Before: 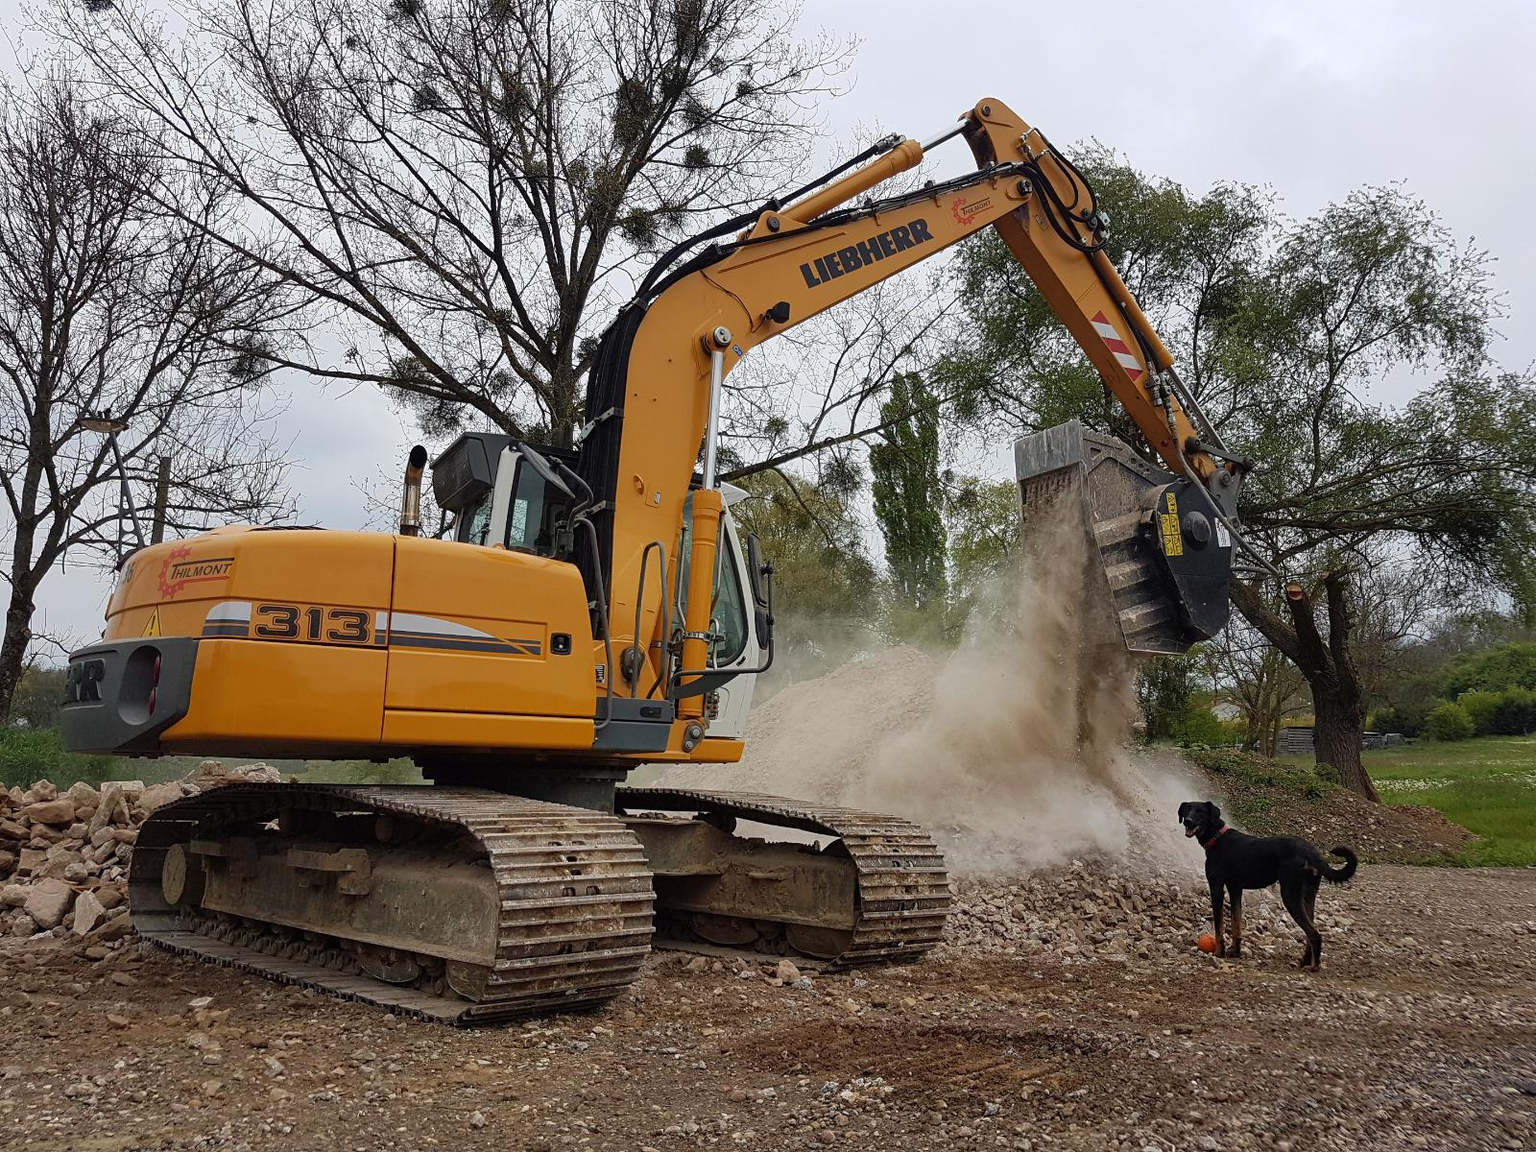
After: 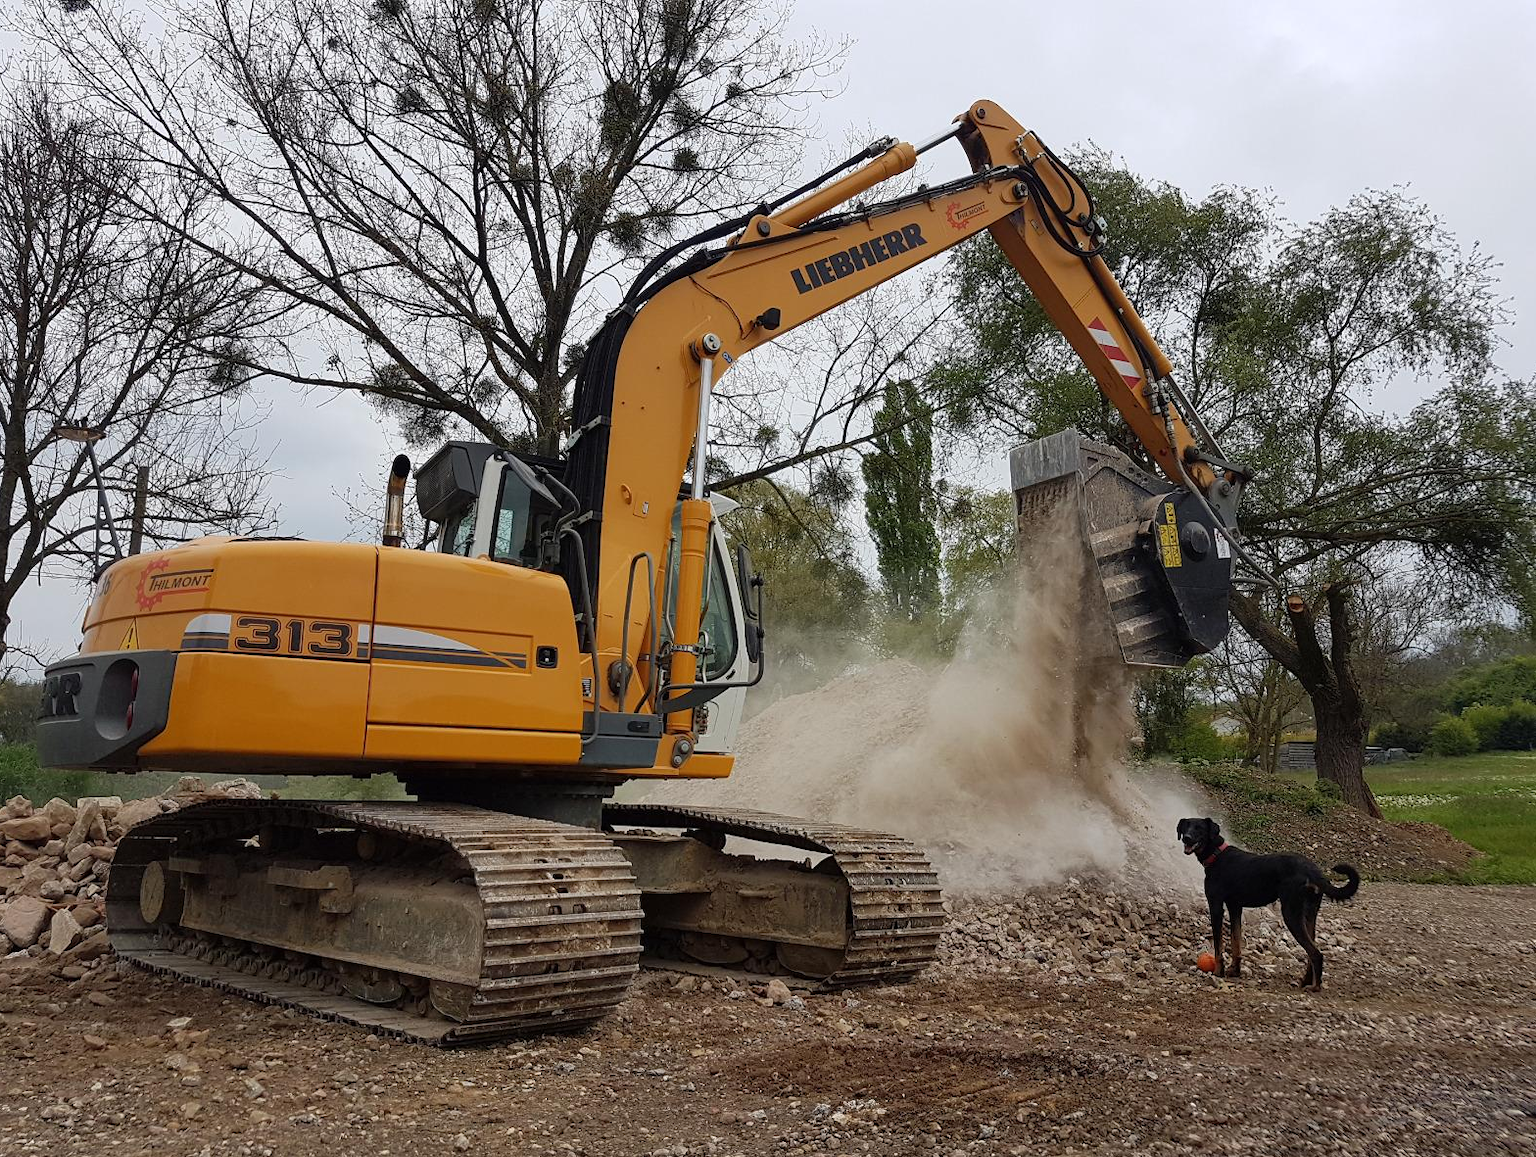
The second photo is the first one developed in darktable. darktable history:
crop: left 1.675%, right 0.269%, bottom 1.473%
